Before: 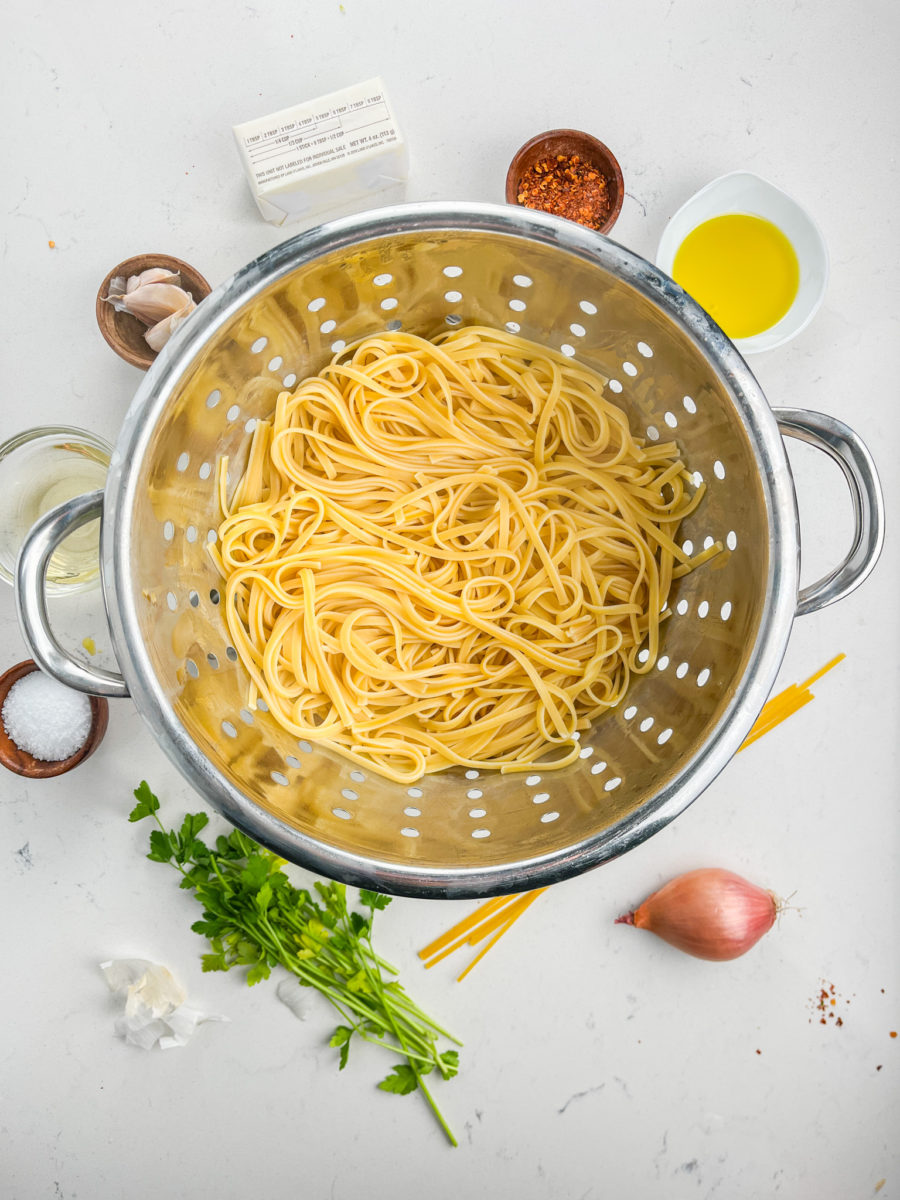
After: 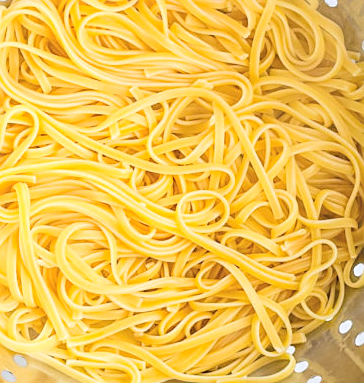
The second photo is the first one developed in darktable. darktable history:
contrast brightness saturation: contrast 0.1, brightness 0.3, saturation 0.14
crop: left 31.751%, top 32.172%, right 27.8%, bottom 35.83%
sharpen: on, module defaults
white balance: red 0.984, blue 1.059
